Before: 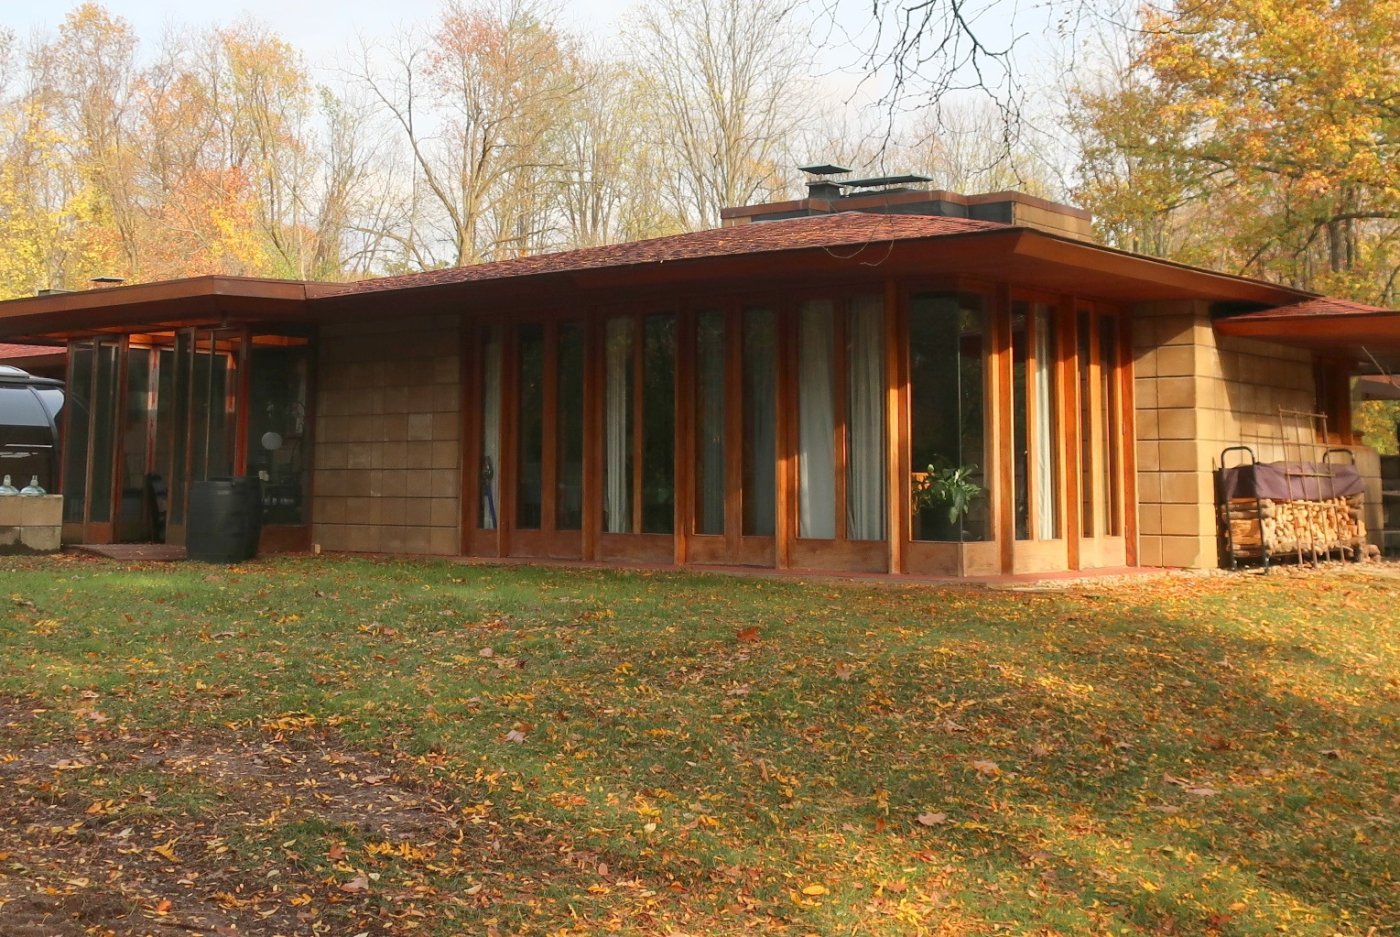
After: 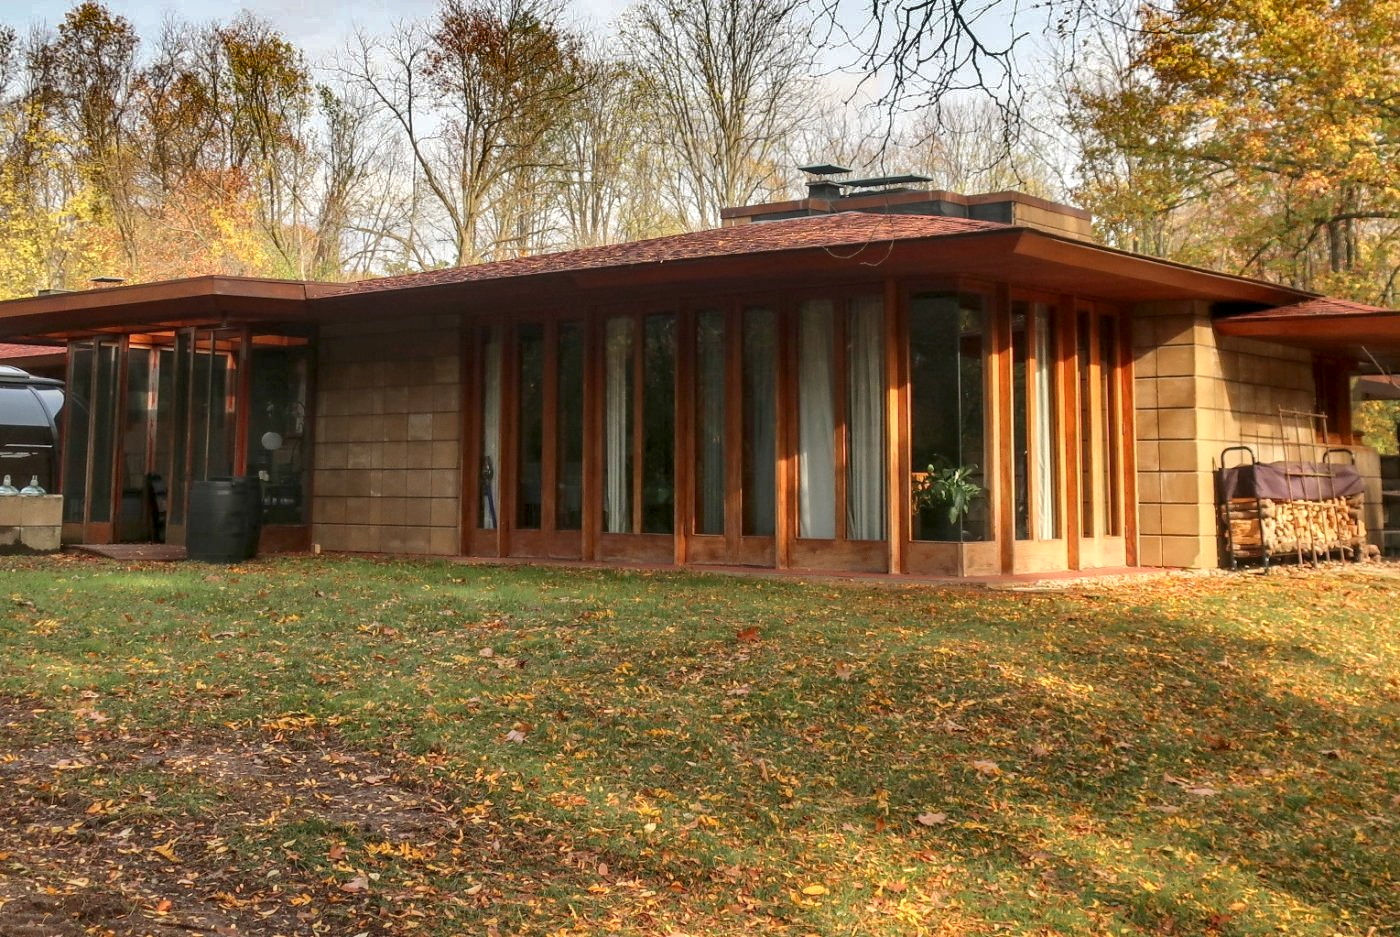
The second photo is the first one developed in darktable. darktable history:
shadows and highlights: shadows 24.65, highlights -79.1, soften with gaussian
local contrast: highlights 61%, detail 143%, midtone range 0.429
